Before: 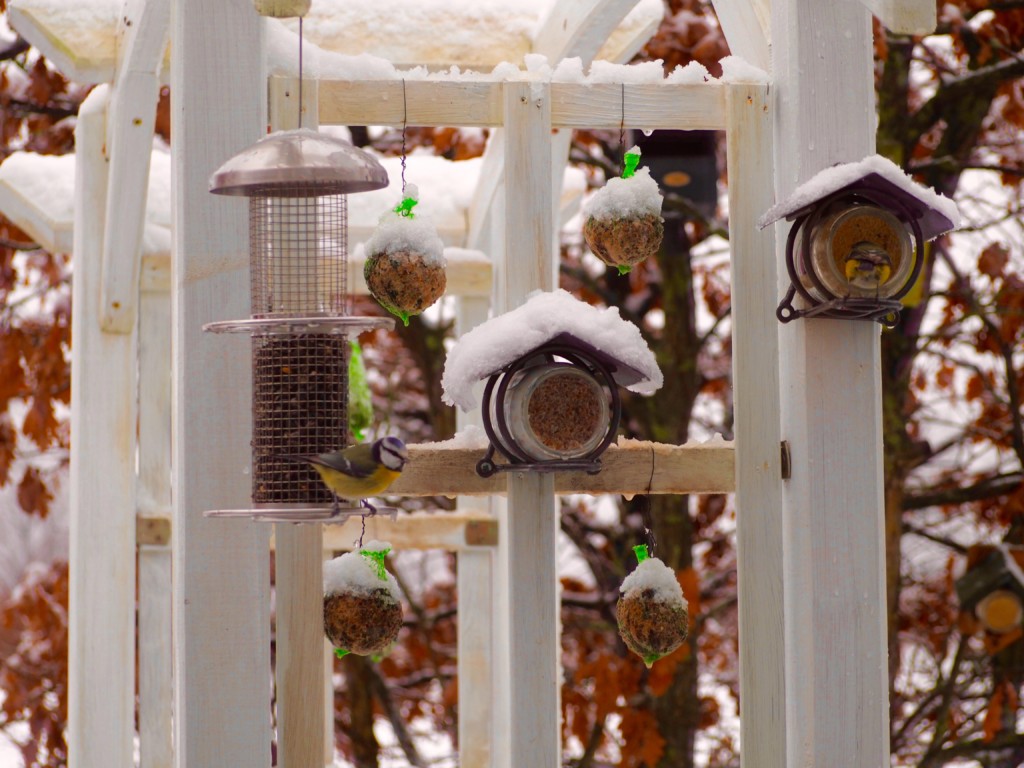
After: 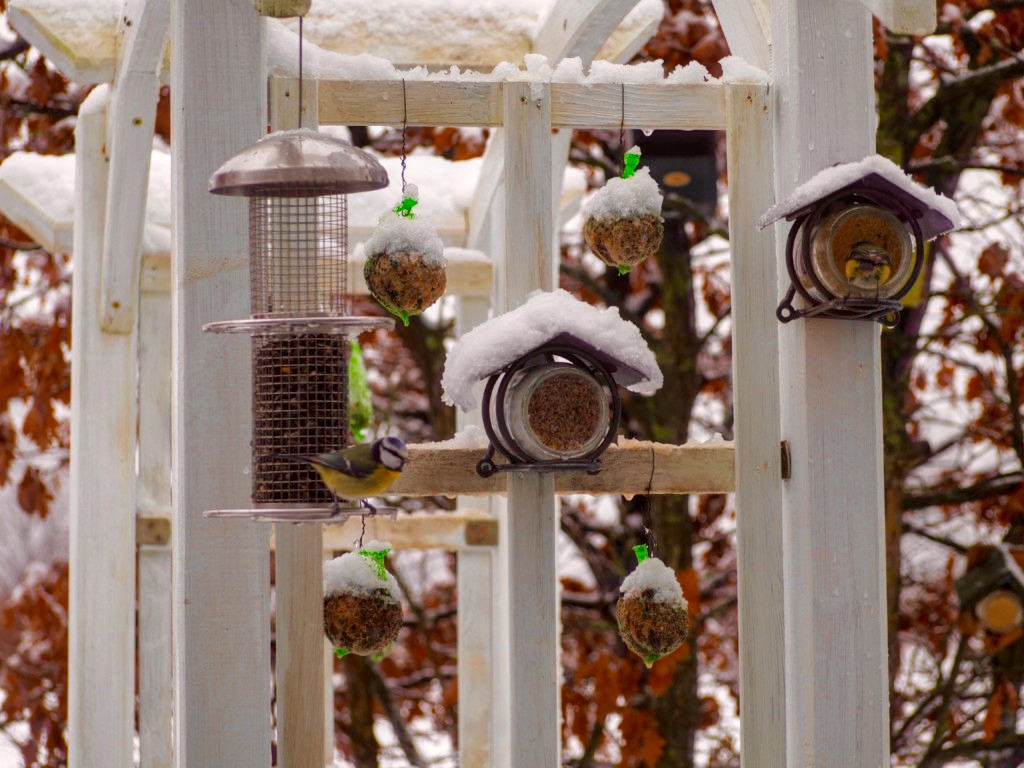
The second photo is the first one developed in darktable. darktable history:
shadows and highlights: shadows 43.87, white point adjustment -1.52, soften with gaussian
local contrast: on, module defaults
